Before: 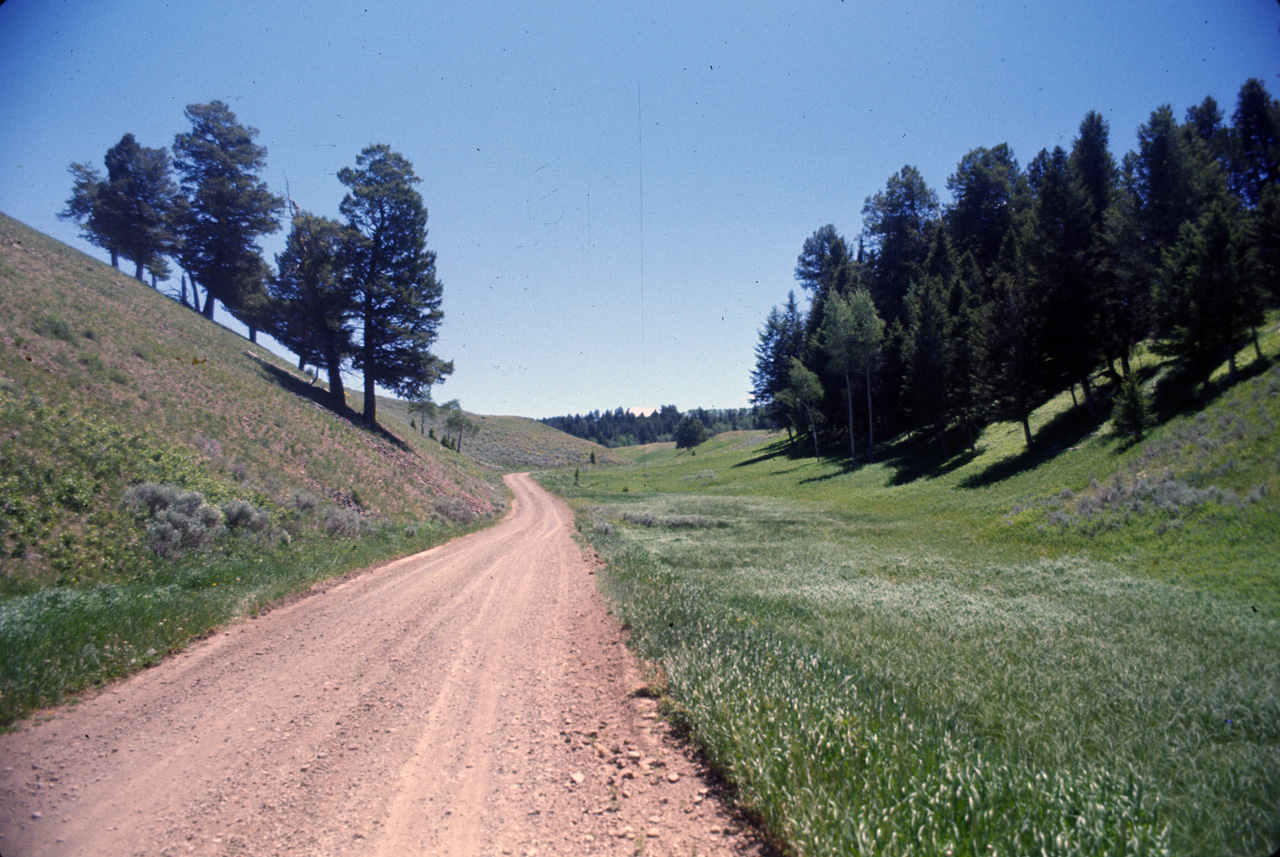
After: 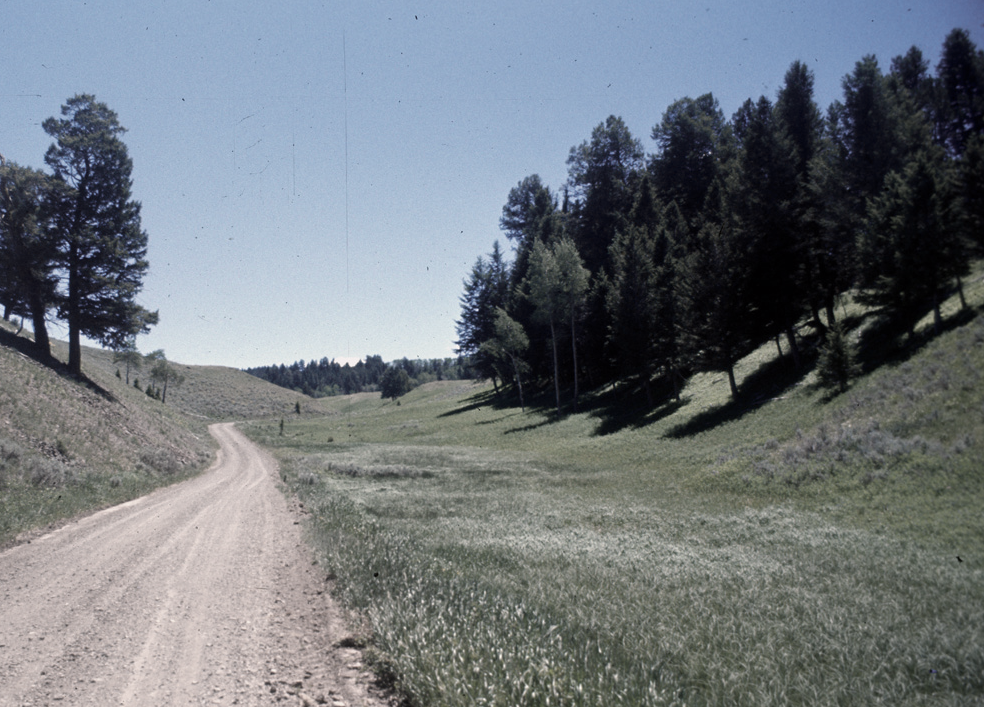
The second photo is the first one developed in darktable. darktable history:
color zones: curves: ch1 [(0.238, 0.163) (0.476, 0.2) (0.733, 0.322) (0.848, 0.134)]
crop: left 23.087%, top 5.846%, bottom 11.605%
